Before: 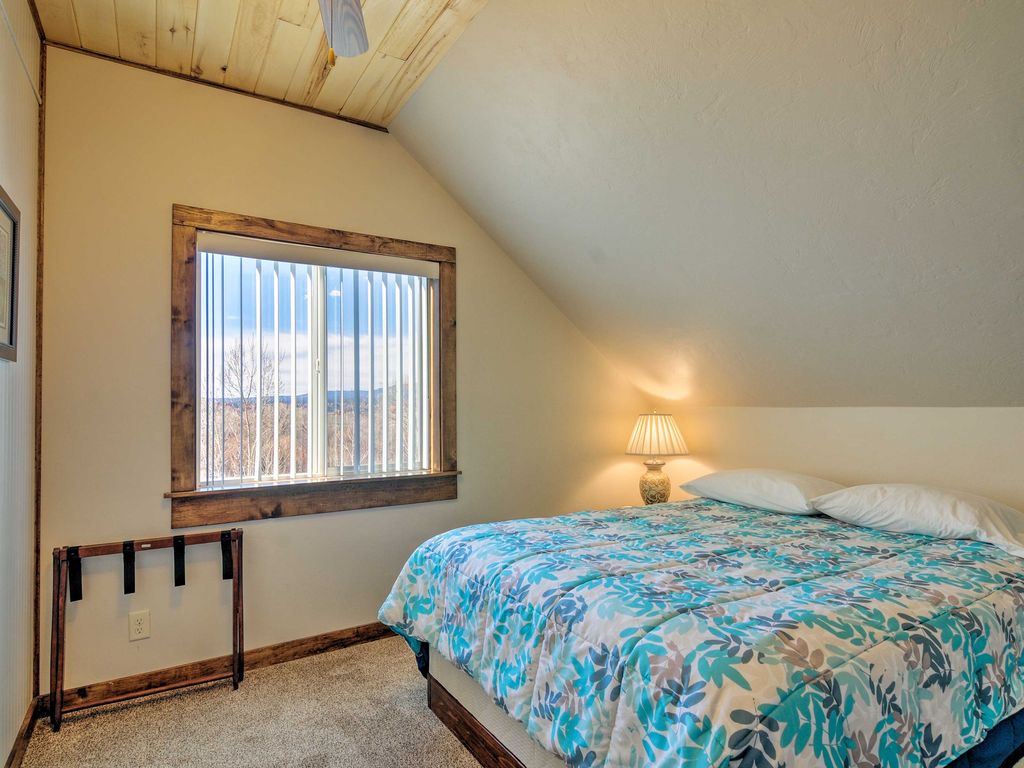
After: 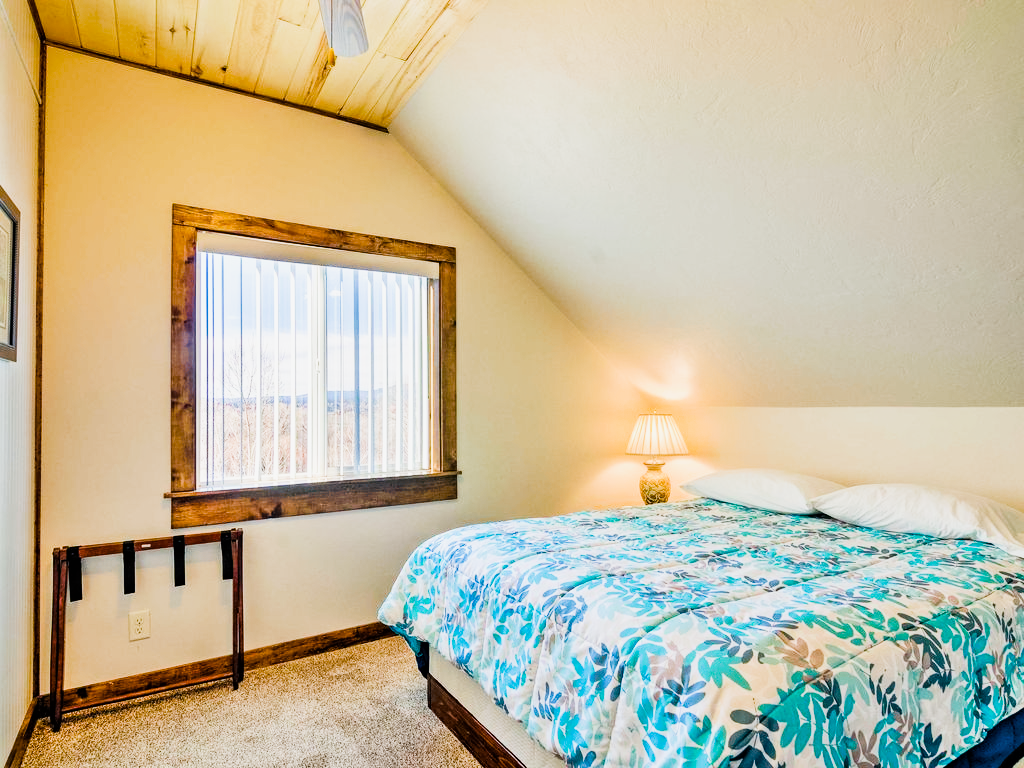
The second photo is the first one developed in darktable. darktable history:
color balance rgb: linear chroma grading › global chroma 16.62%, perceptual saturation grading › highlights -8.63%, perceptual saturation grading › mid-tones 18.66%, perceptual saturation grading › shadows 28.49%, perceptual brilliance grading › highlights 14.22%, perceptual brilliance grading › shadows -18.96%, global vibrance 27.71%
denoise (profiled): strength 1.2, preserve shadows 0, a [-1, 0, 0], y [[0.5 ×7] ×4, [0 ×7], [0.5 ×7]], compensate highlight preservation false
exposure: black level correction 0, exposure 0.7 EV, compensate exposure bias true, compensate highlight preservation false
sigmoid: on, module defaults
